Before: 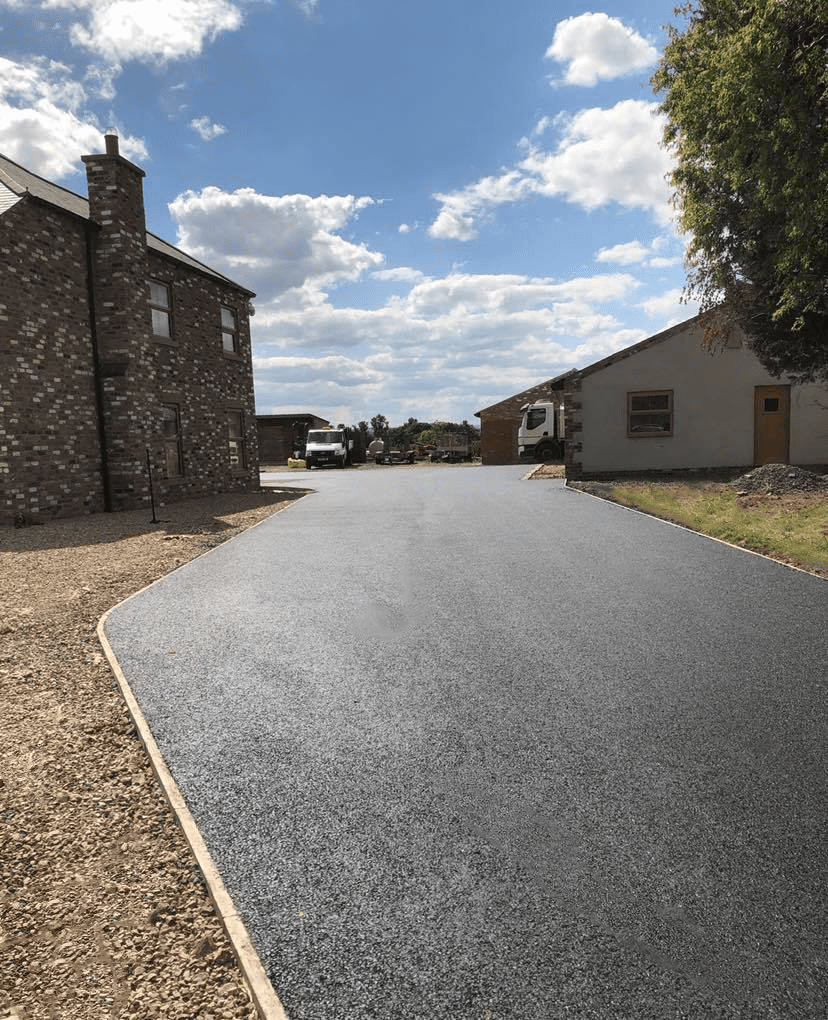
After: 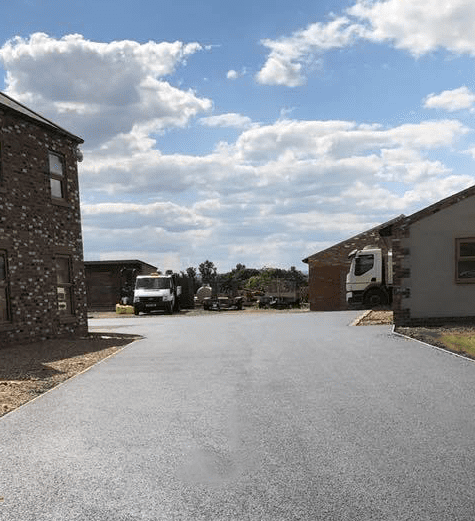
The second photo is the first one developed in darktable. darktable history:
exposure: black level correction 0.002, compensate highlight preservation false
crop: left 20.783%, top 15.145%, right 21.782%, bottom 33.77%
